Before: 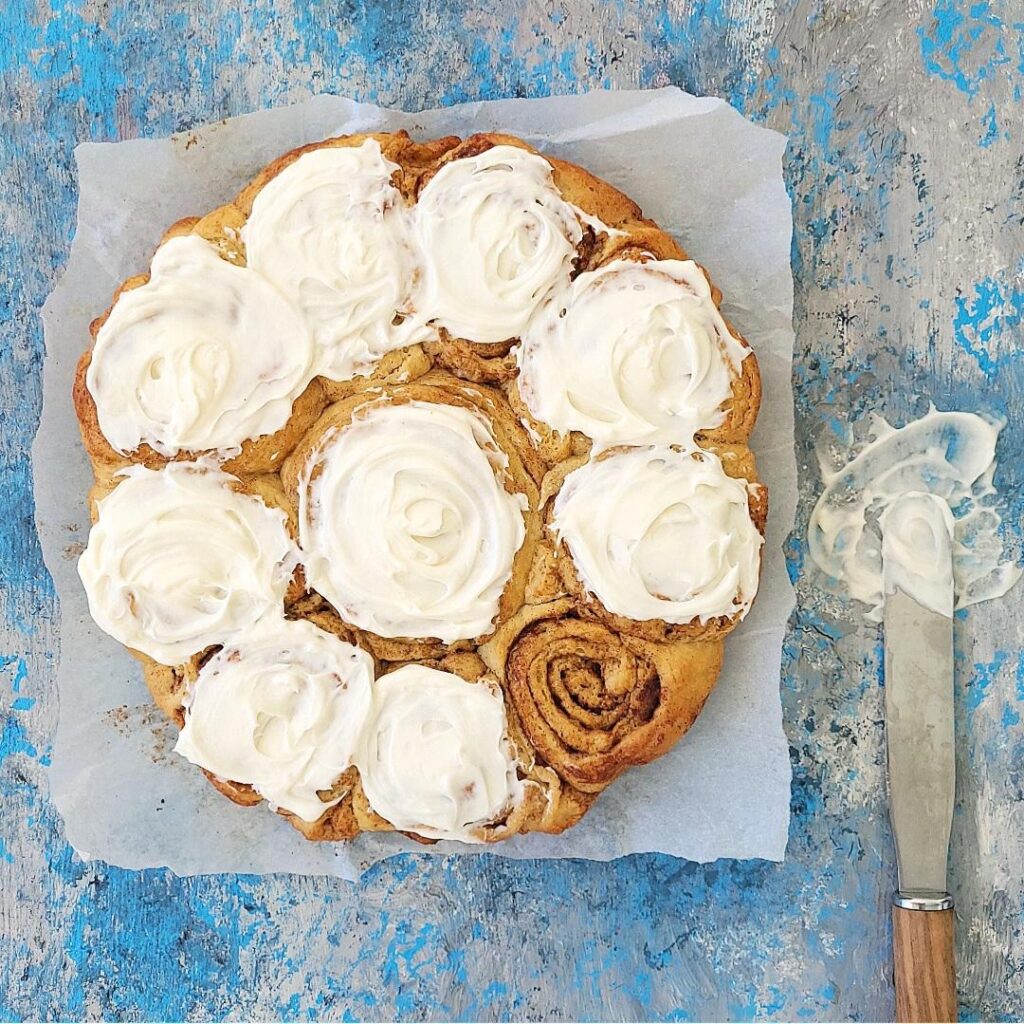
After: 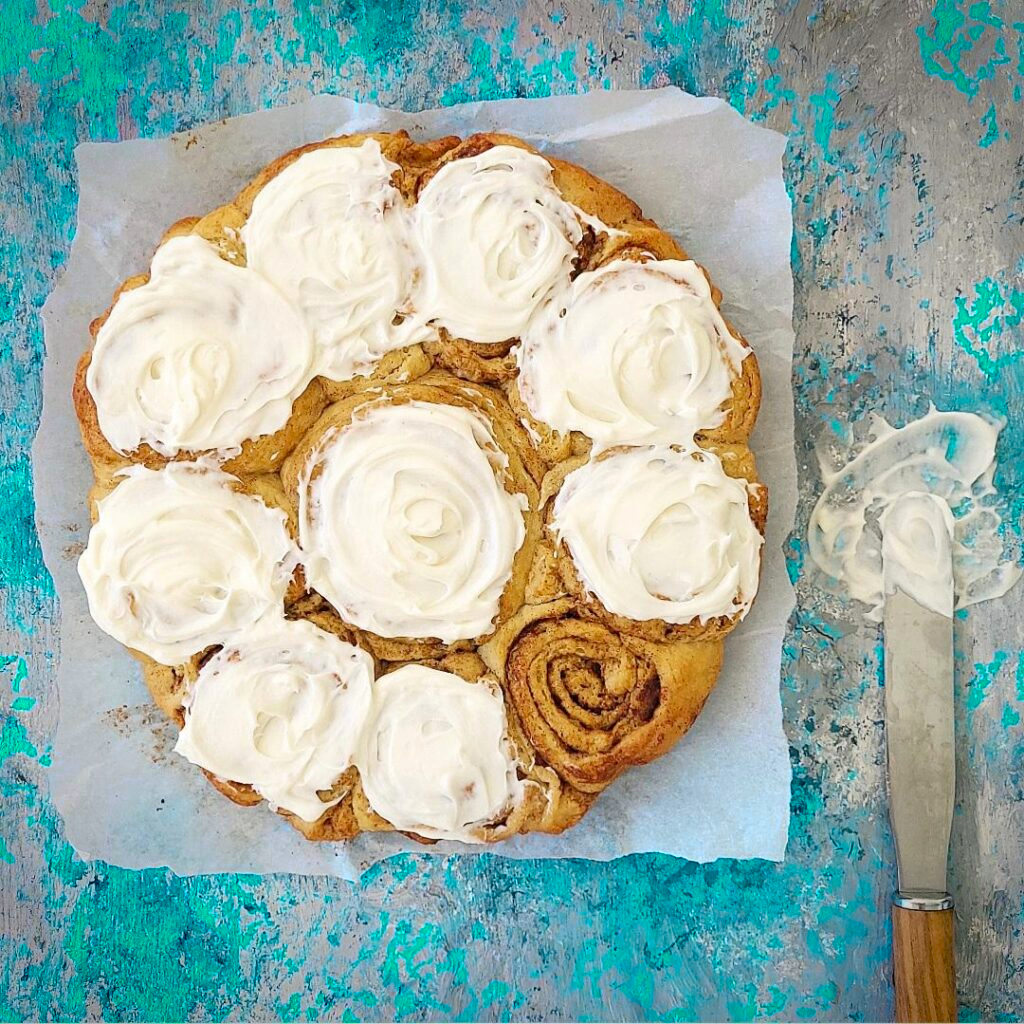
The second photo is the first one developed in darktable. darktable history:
color zones: curves: ch0 [(0.254, 0.492) (0.724, 0.62)]; ch1 [(0.25, 0.528) (0.719, 0.796)]; ch2 [(0, 0.472) (0.25, 0.5) (0.73, 0.184)]
vignetting: fall-off start 88.53%, fall-off radius 44.2%, saturation 0.376, width/height ratio 1.161
